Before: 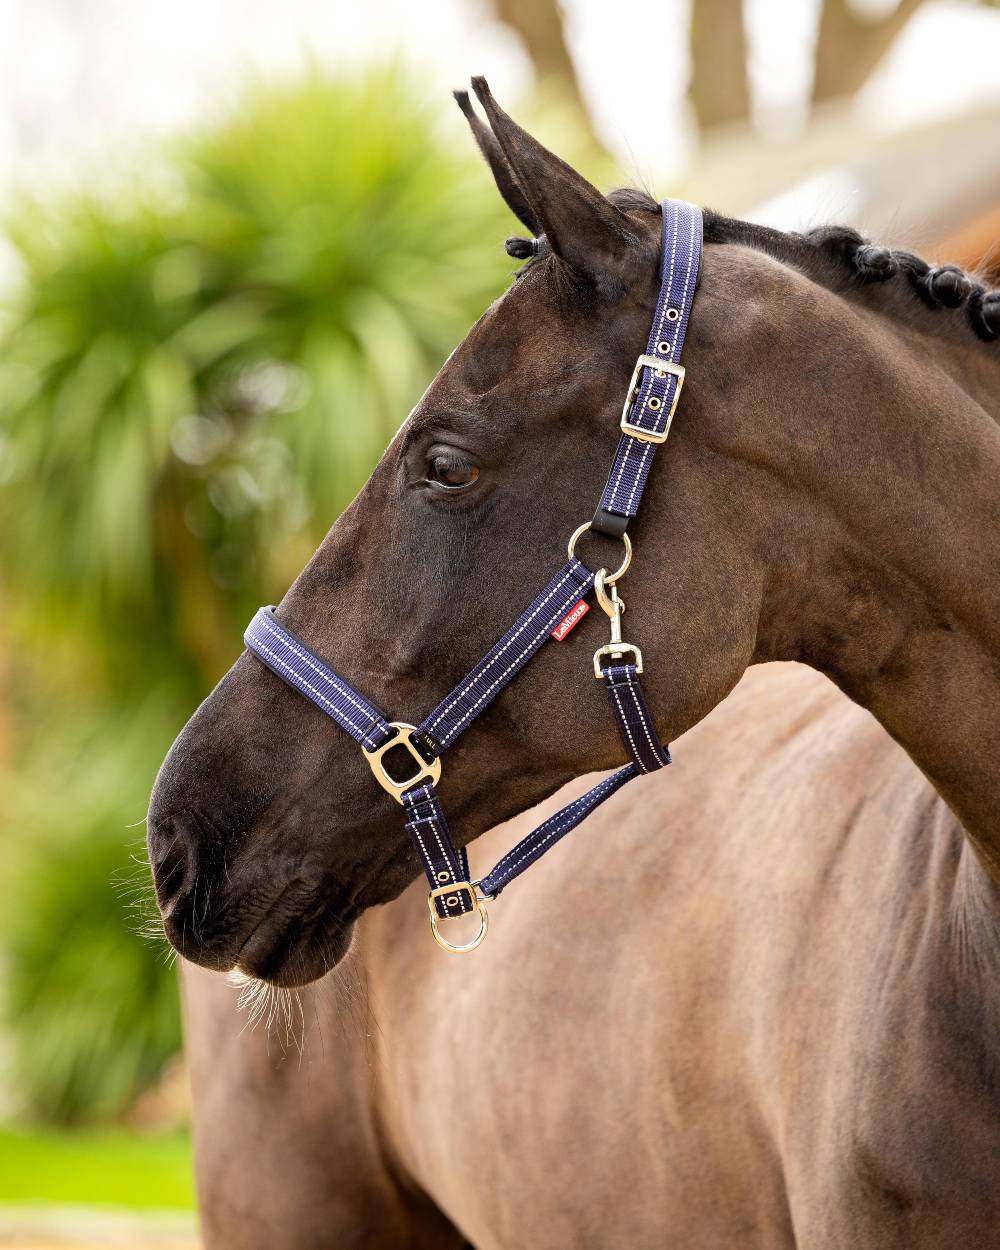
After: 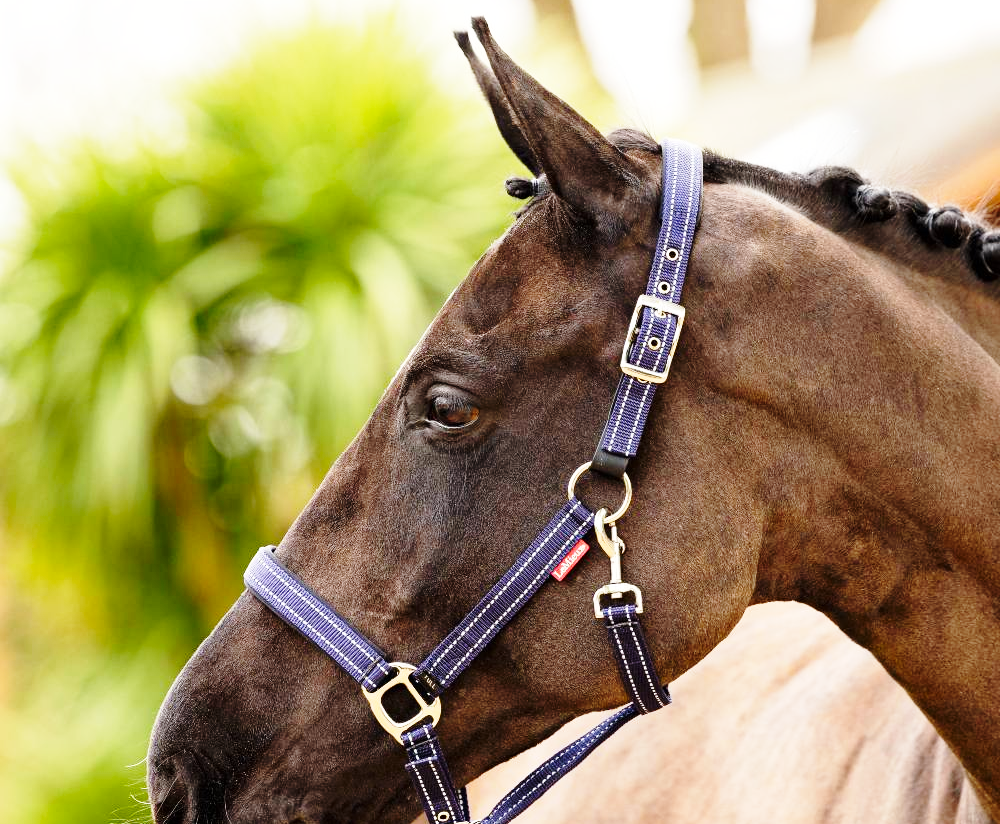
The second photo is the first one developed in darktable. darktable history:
base curve: curves: ch0 [(0, 0) (0.028, 0.03) (0.121, 0.232) (0.46, 0.748) (0.859, 0.968) (1, 1)], preserve colors none
crop and rotate: top 4.869%, bottom 29.155%
